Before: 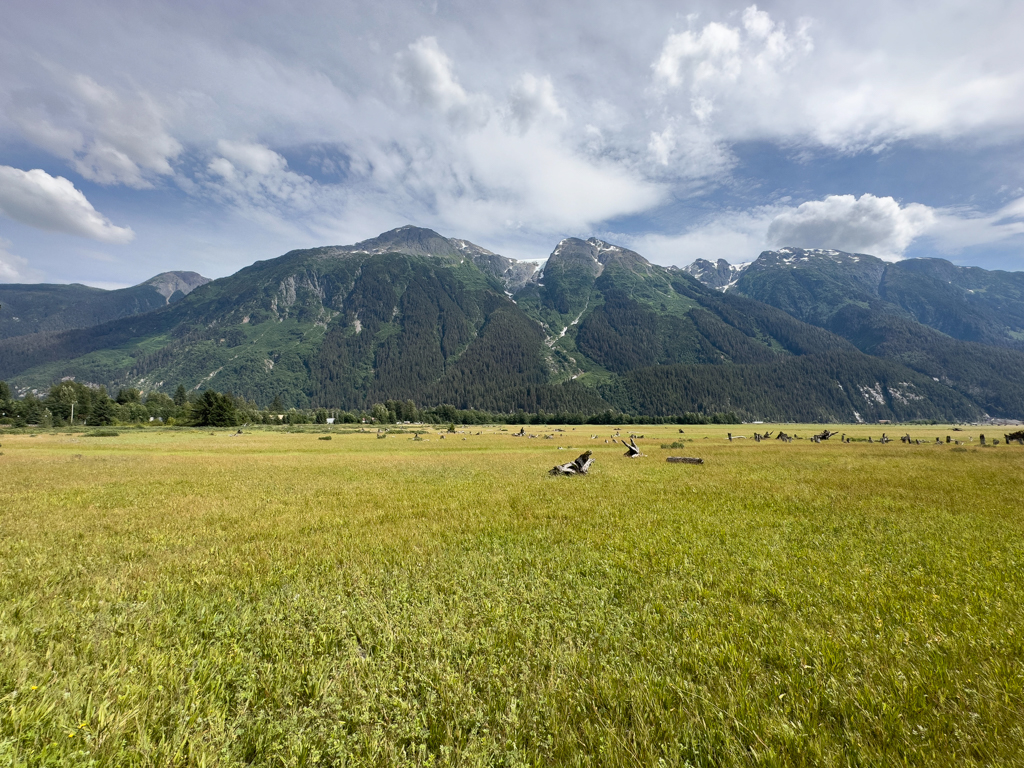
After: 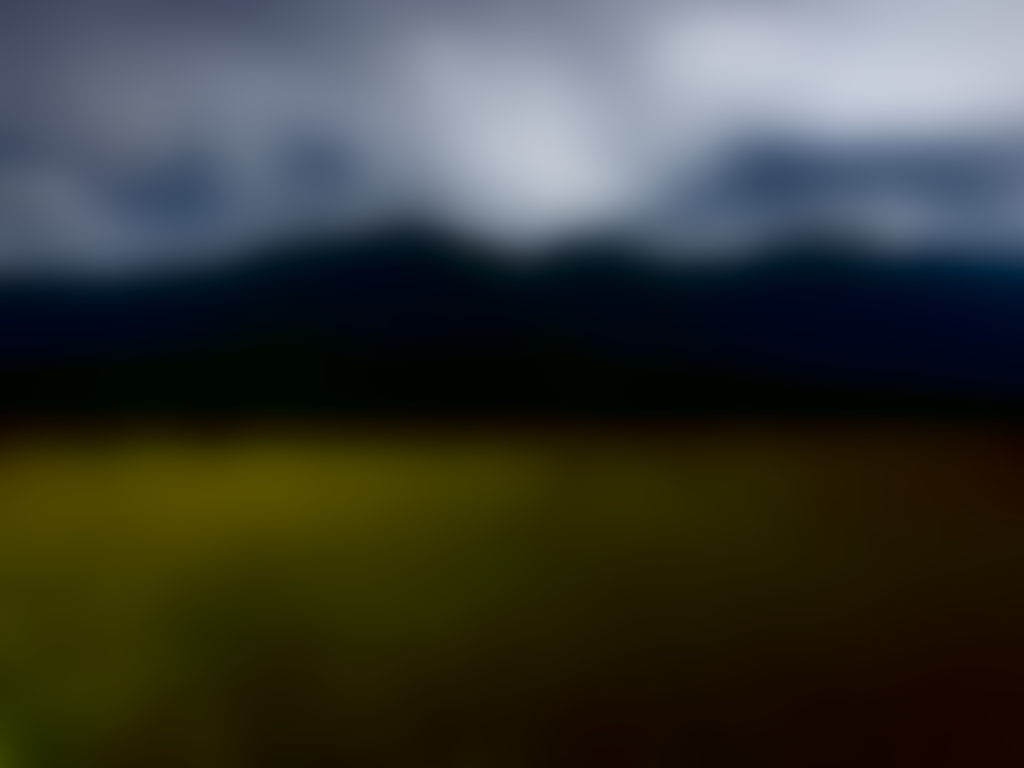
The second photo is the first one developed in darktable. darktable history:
contrast brightness saturation: contrast 0.09, brightness -0.59, saturation 0.17
lowpass: radius 31.92, contrast 1.72, brightness -0.98, saturation 0.94
